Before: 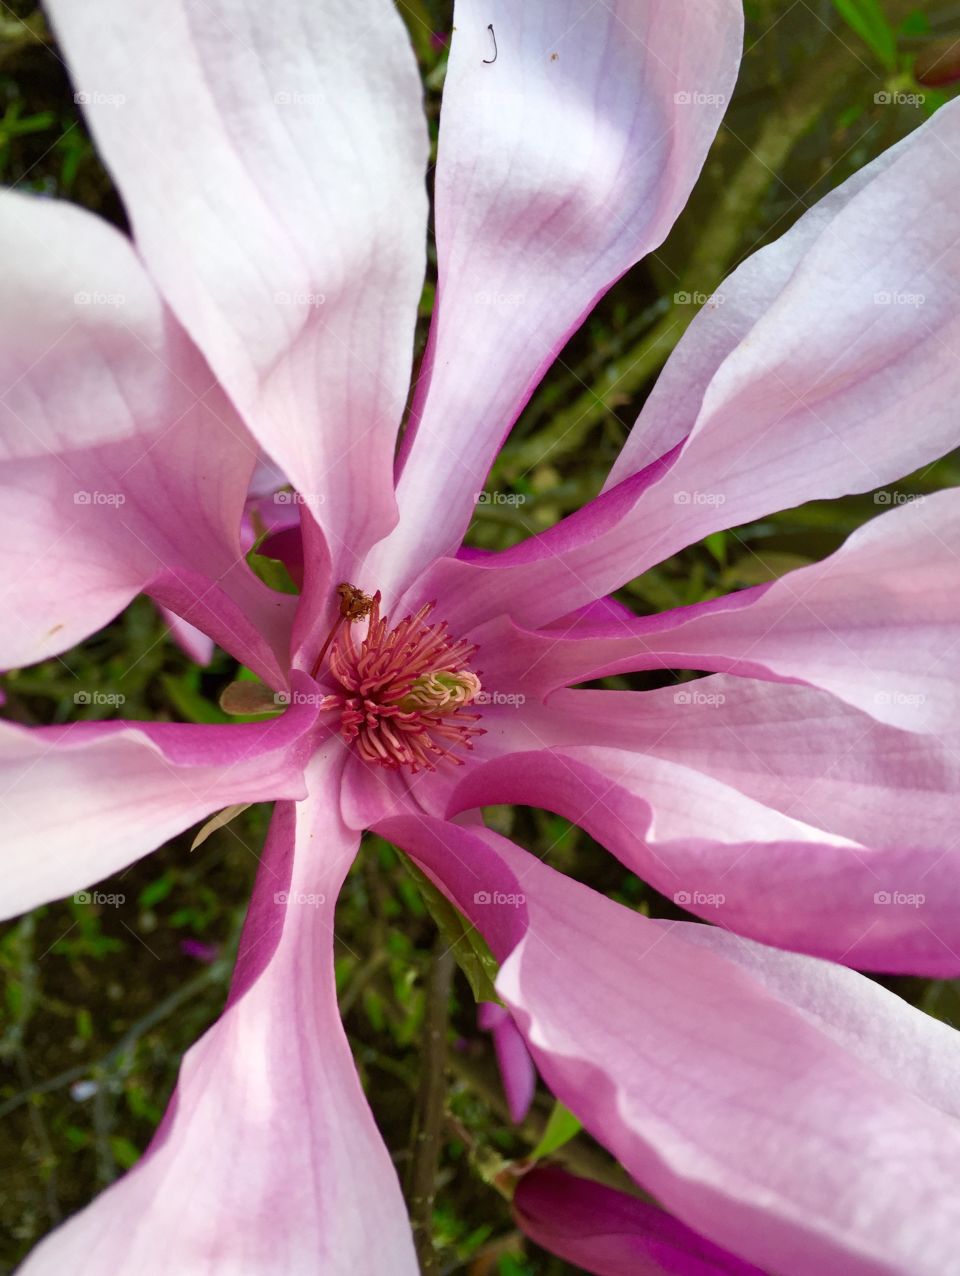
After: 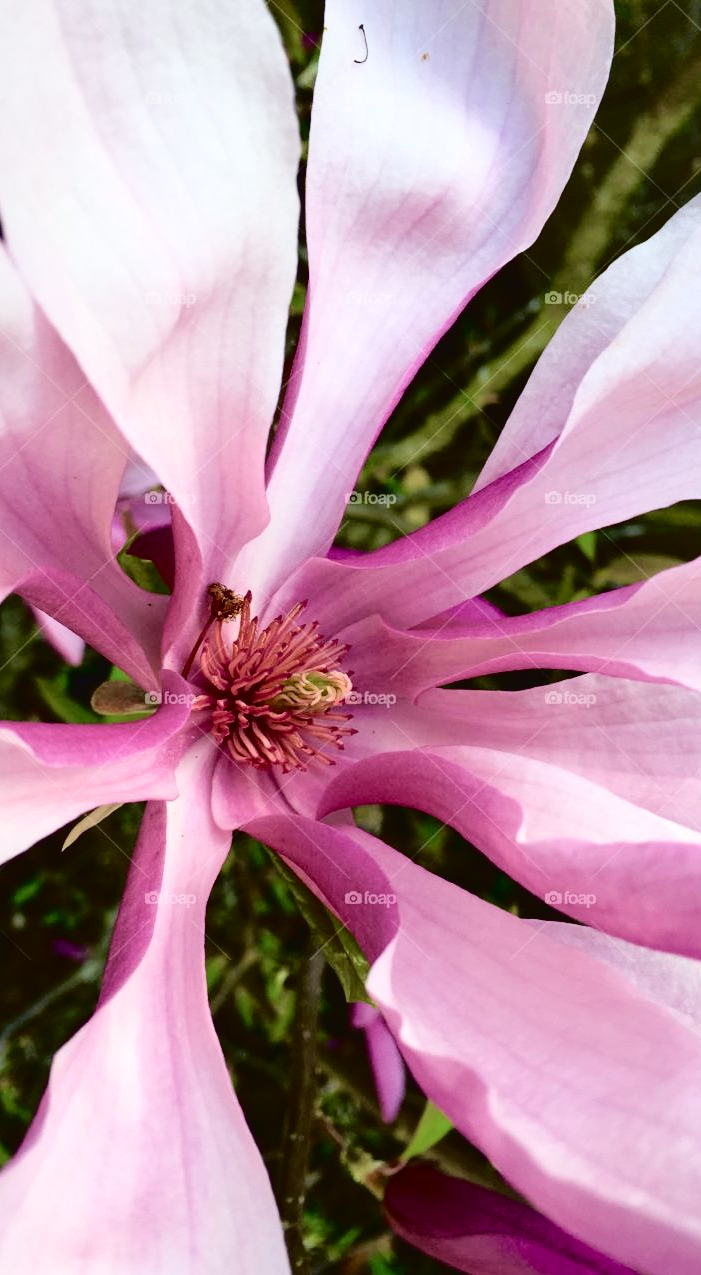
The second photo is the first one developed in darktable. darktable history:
tone curve: curves: ch0 [(0, 0) (0.003, 0.03) (0.011, 0.03) (0.025, 0.033) (0.044, 0.035) (0.069, 0.04) (0.1, 0.046) (0.136, 0.052) (0.177, 0.08) (0.224, 0.121) (0.277, 0.225) (0.335, 0.343) (0.399, 0.456) (0.468, 0.555) (0.543, 0.647) (0.623, 0.732) (0.709, 0.808) (0.801, 0.886) (0.898, 0.947) (1, 1)], color space Lab, independent channels, preserve colors none
crop: left 13.492%, right 13.471%
